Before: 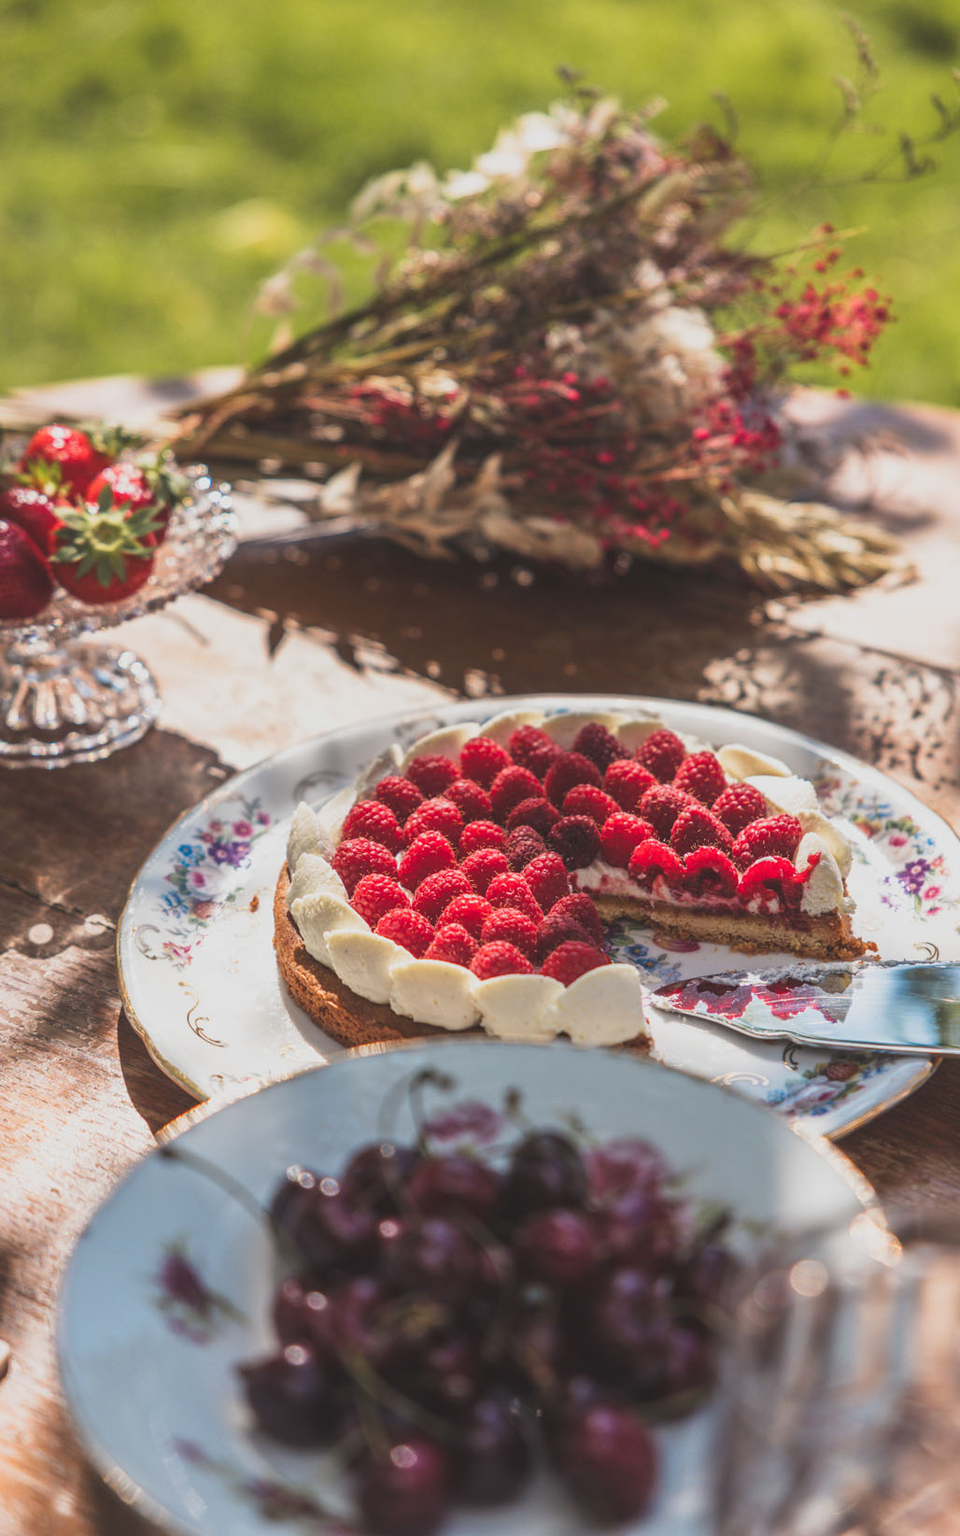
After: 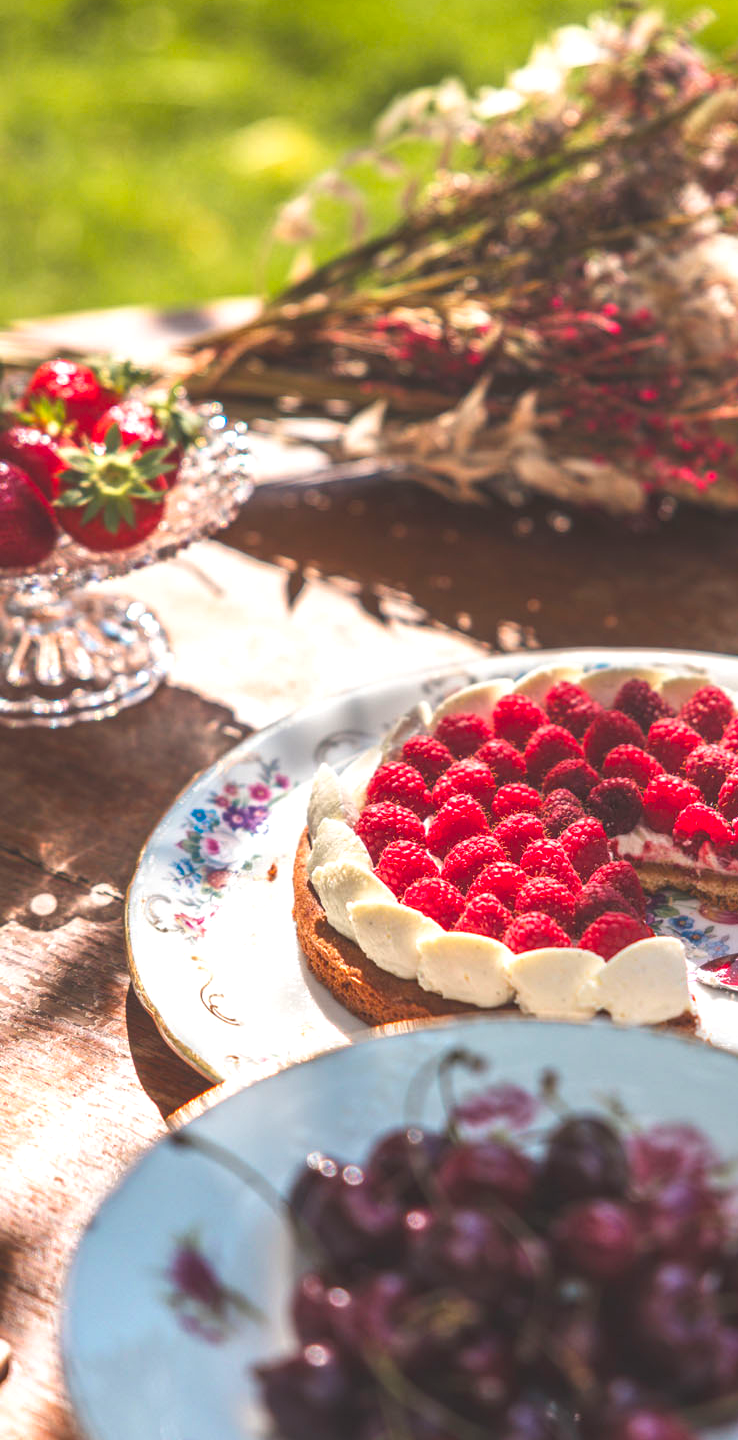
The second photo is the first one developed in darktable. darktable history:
exposure: exposure 0.6 EV, compensate highlight preservation false
shadows and highlights: radius 264.75, soften with gaussian
crop: top 5.803%, right 27.864%, bottom 5.804%
